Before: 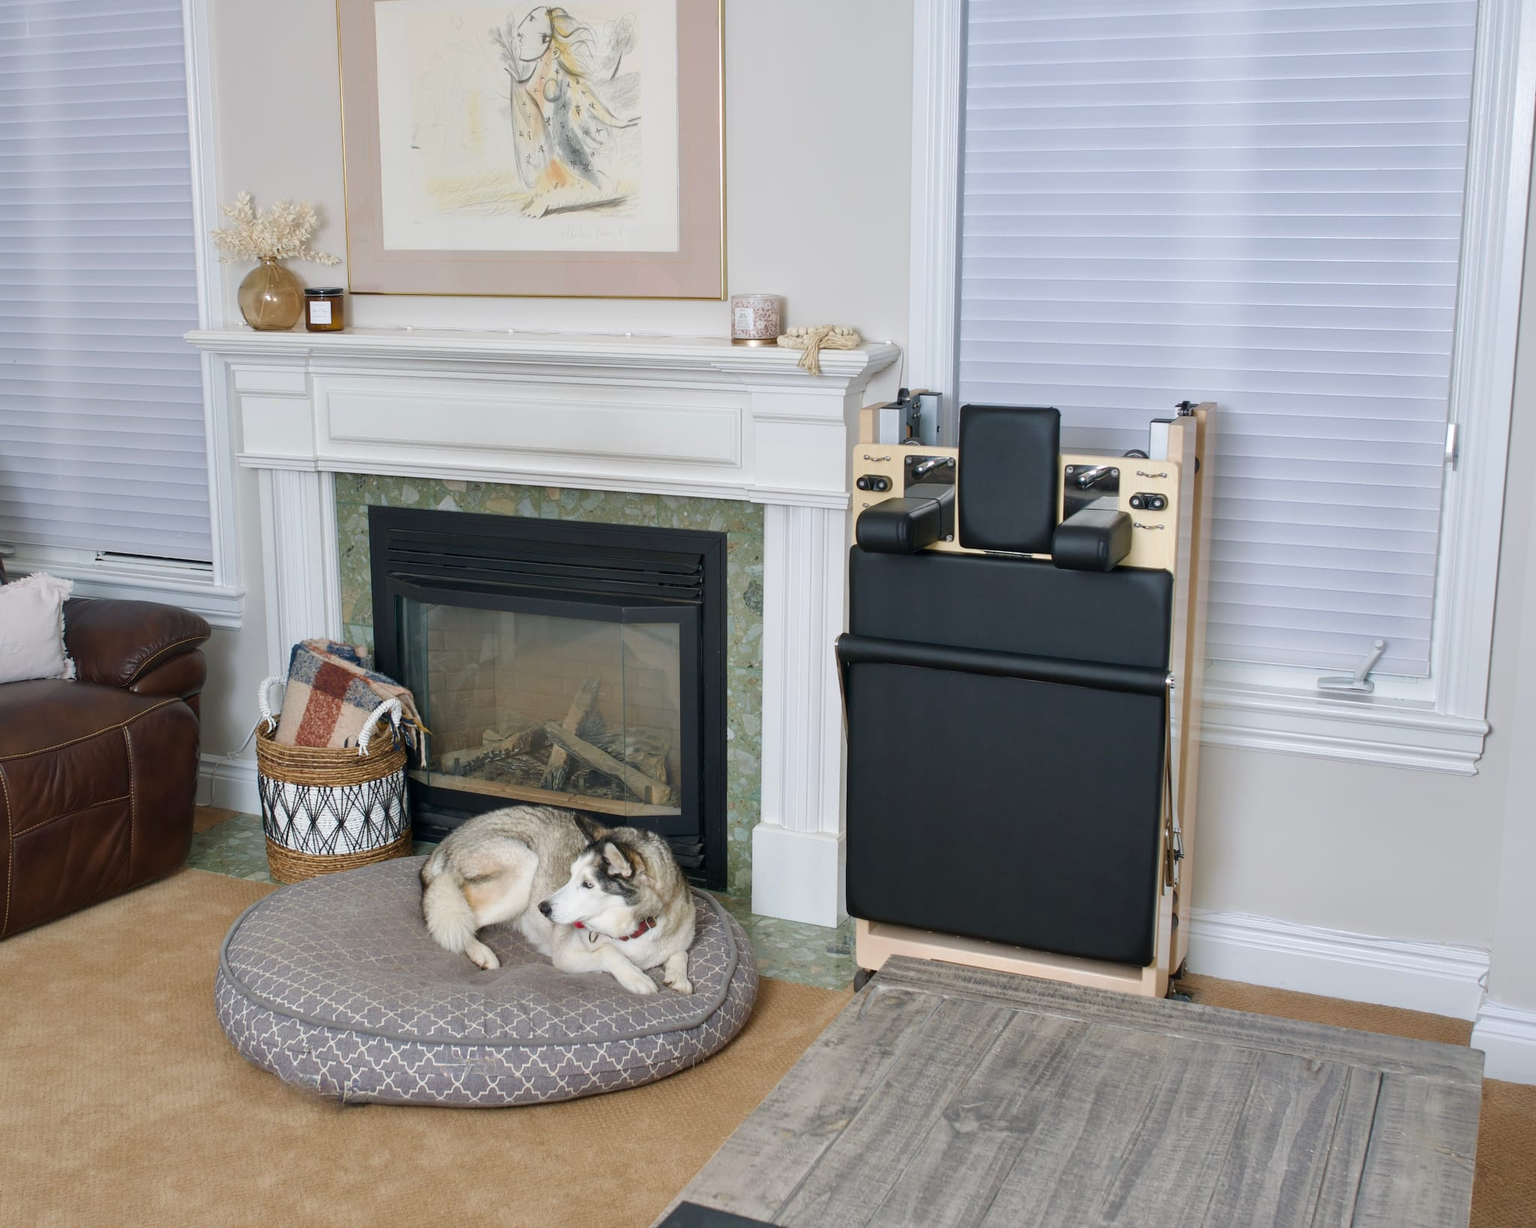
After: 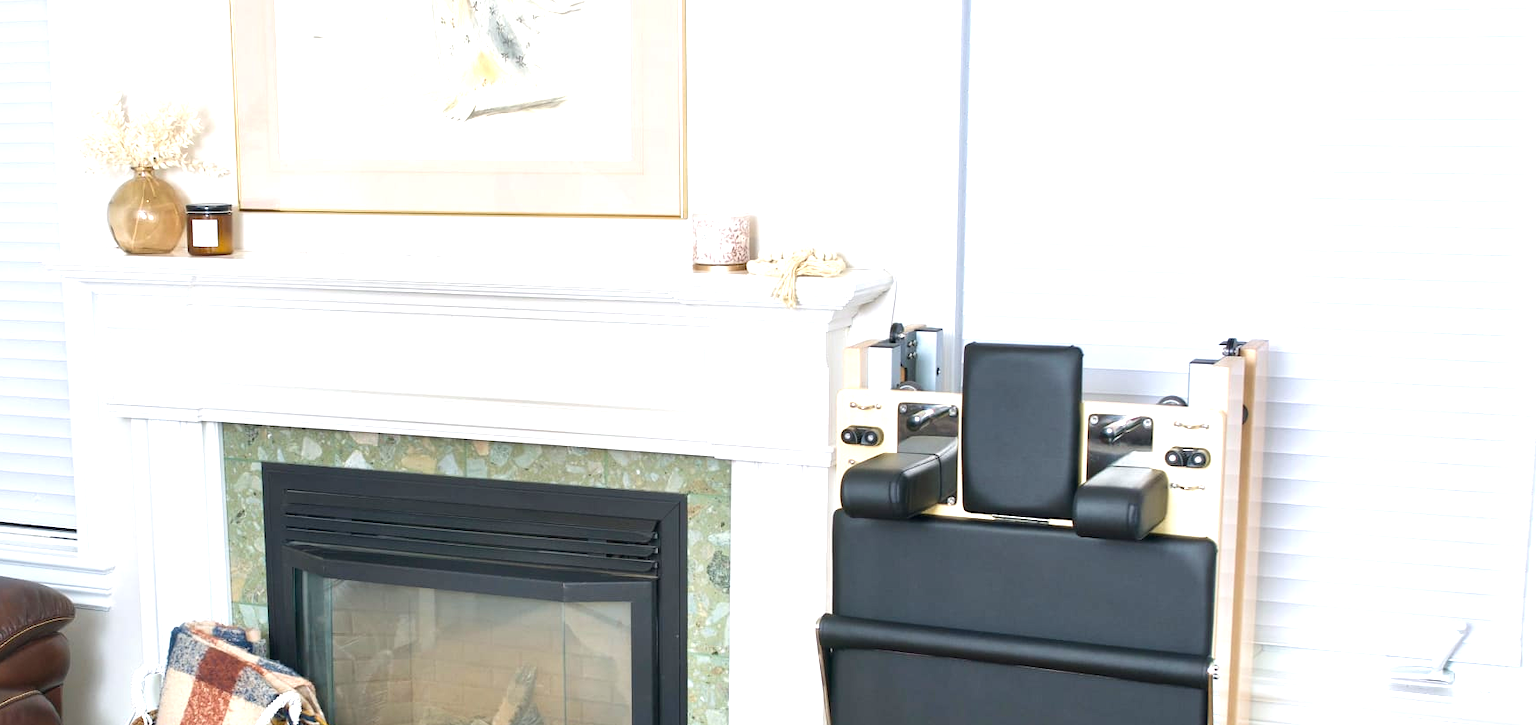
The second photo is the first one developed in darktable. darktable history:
exposure: black level correction 0, exposure 1.278 EV, compensate highlight preservation false
crop and rotate: left 9.621%, top 9.465%, right 6.089%, bottom 40.773%
